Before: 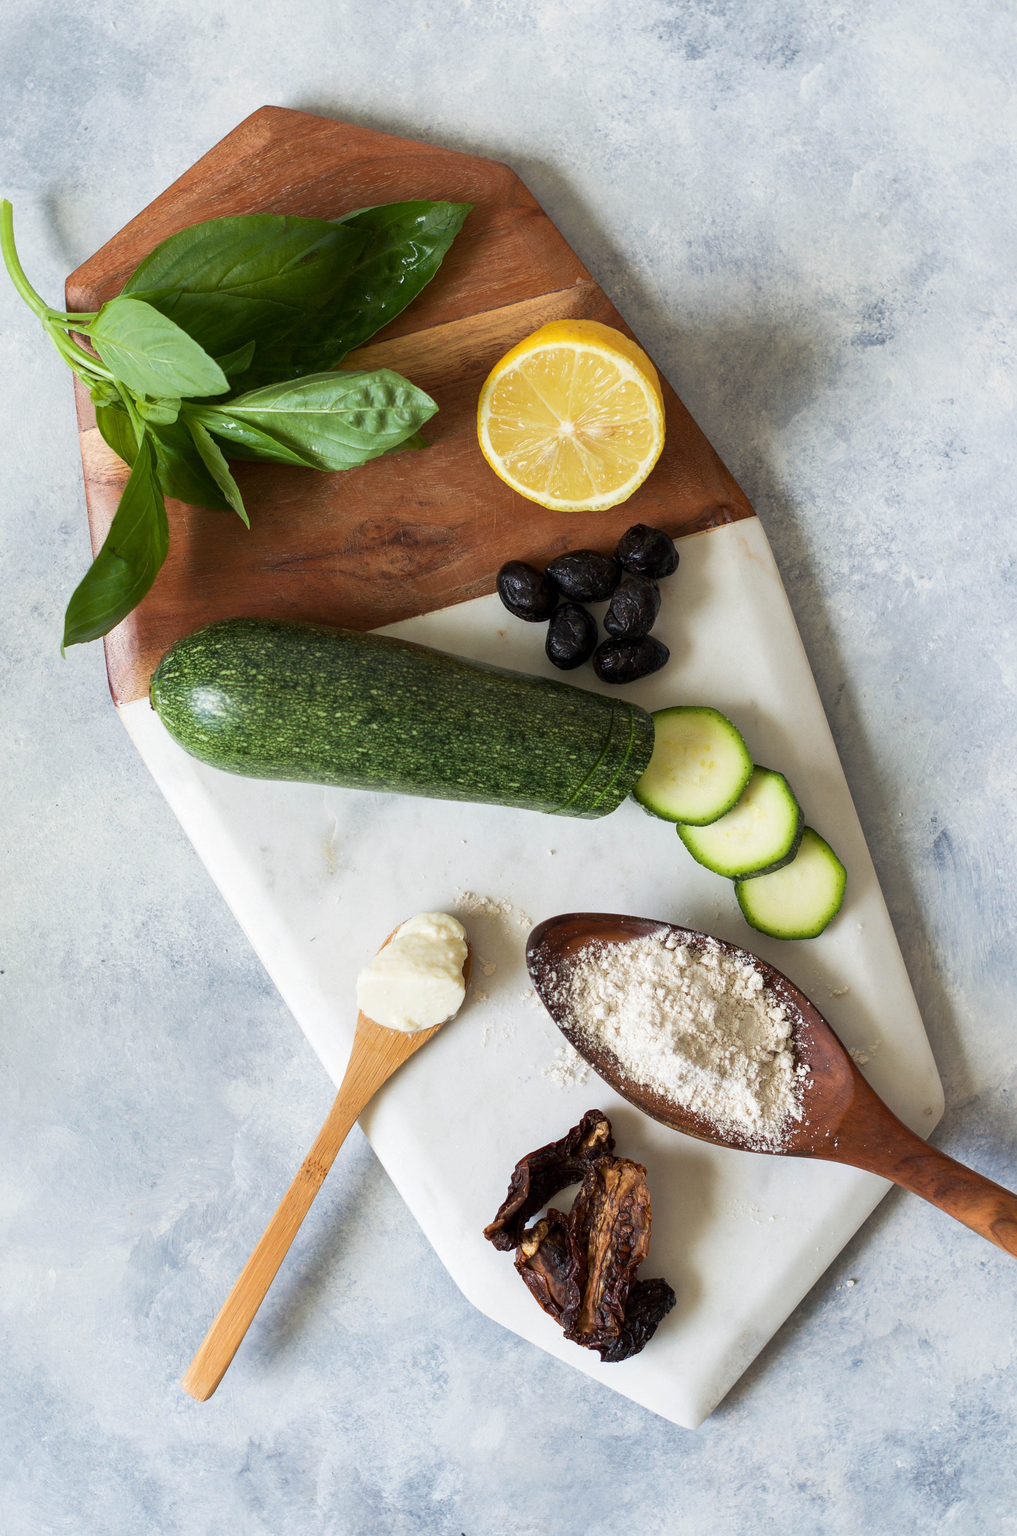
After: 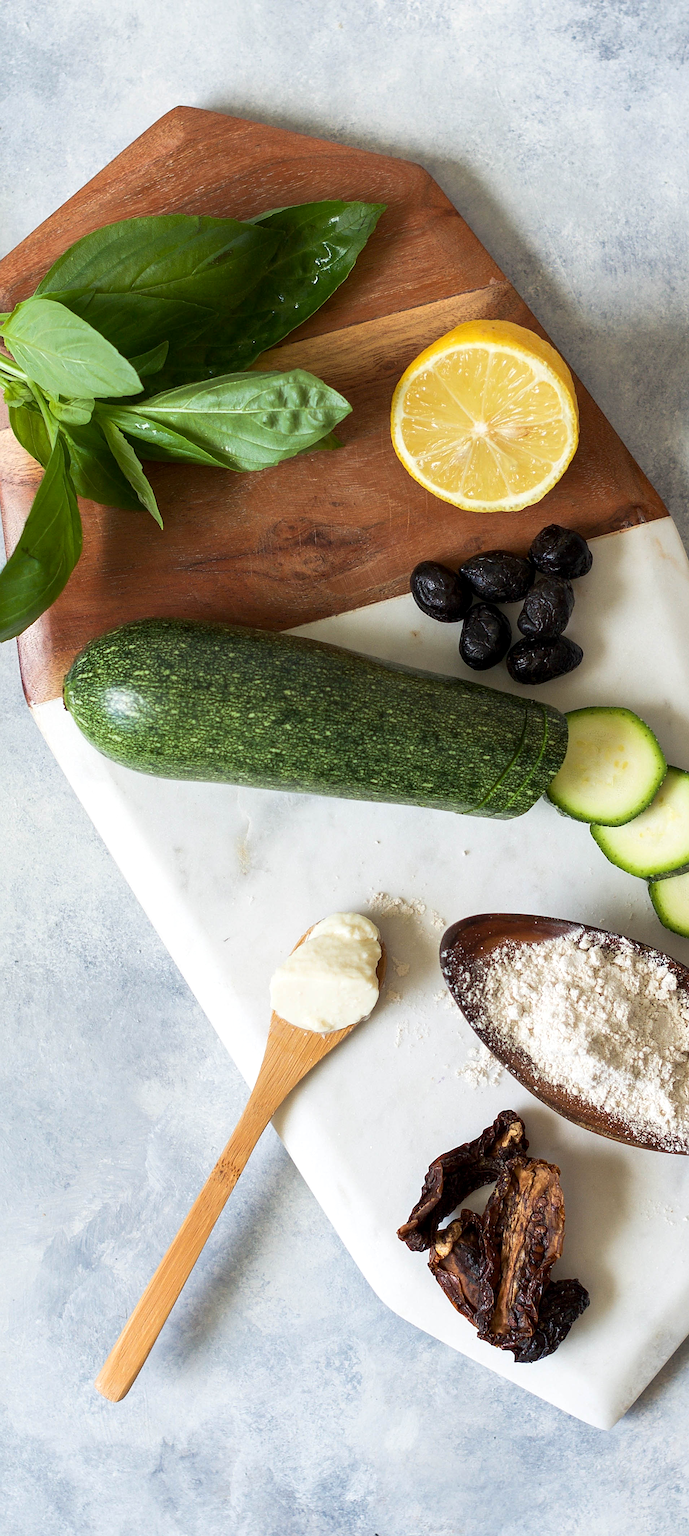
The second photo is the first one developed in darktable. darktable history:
crop and rotate: left 8.57%, right 23.634%
sharpen: on, module defaults
exposure: black level correction 0.001, exposure 0.136 EV, compensate highlight preservation false
